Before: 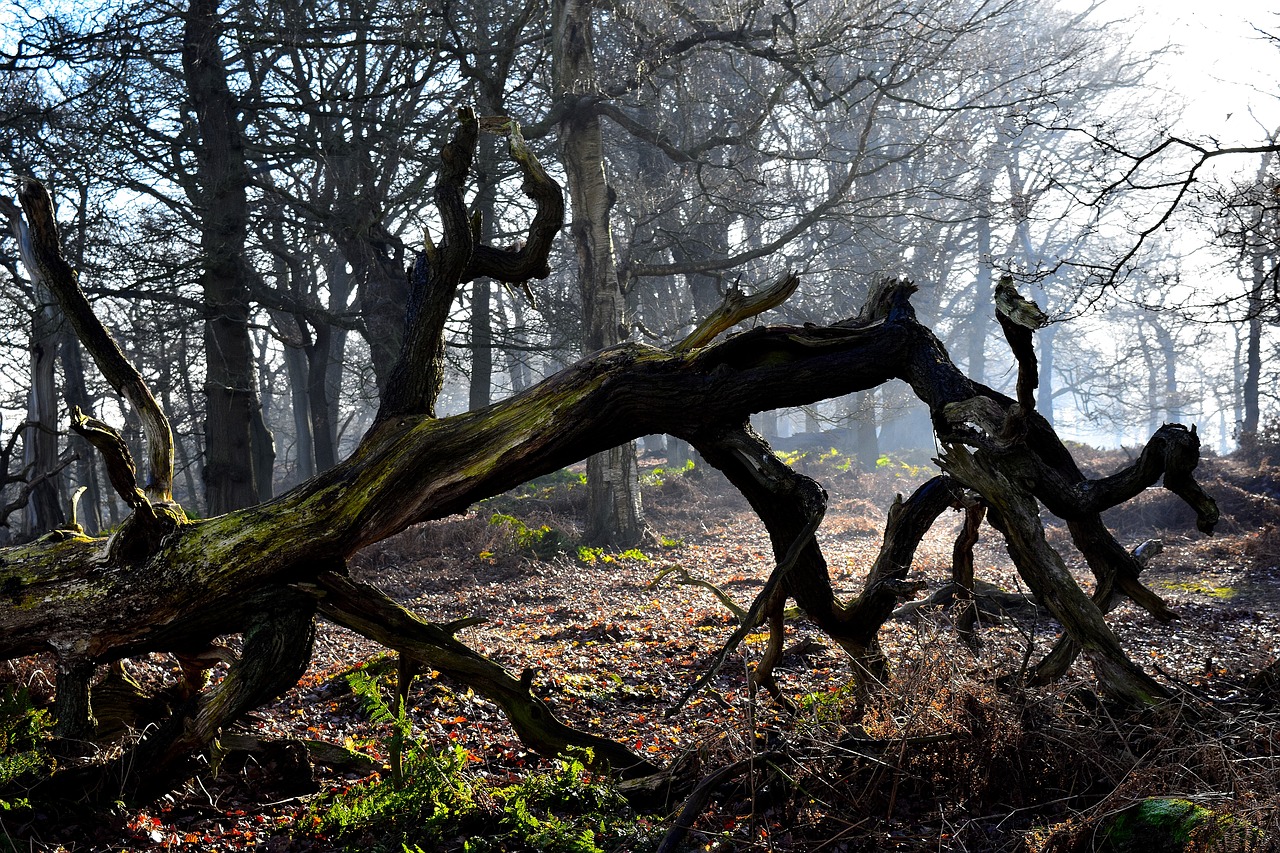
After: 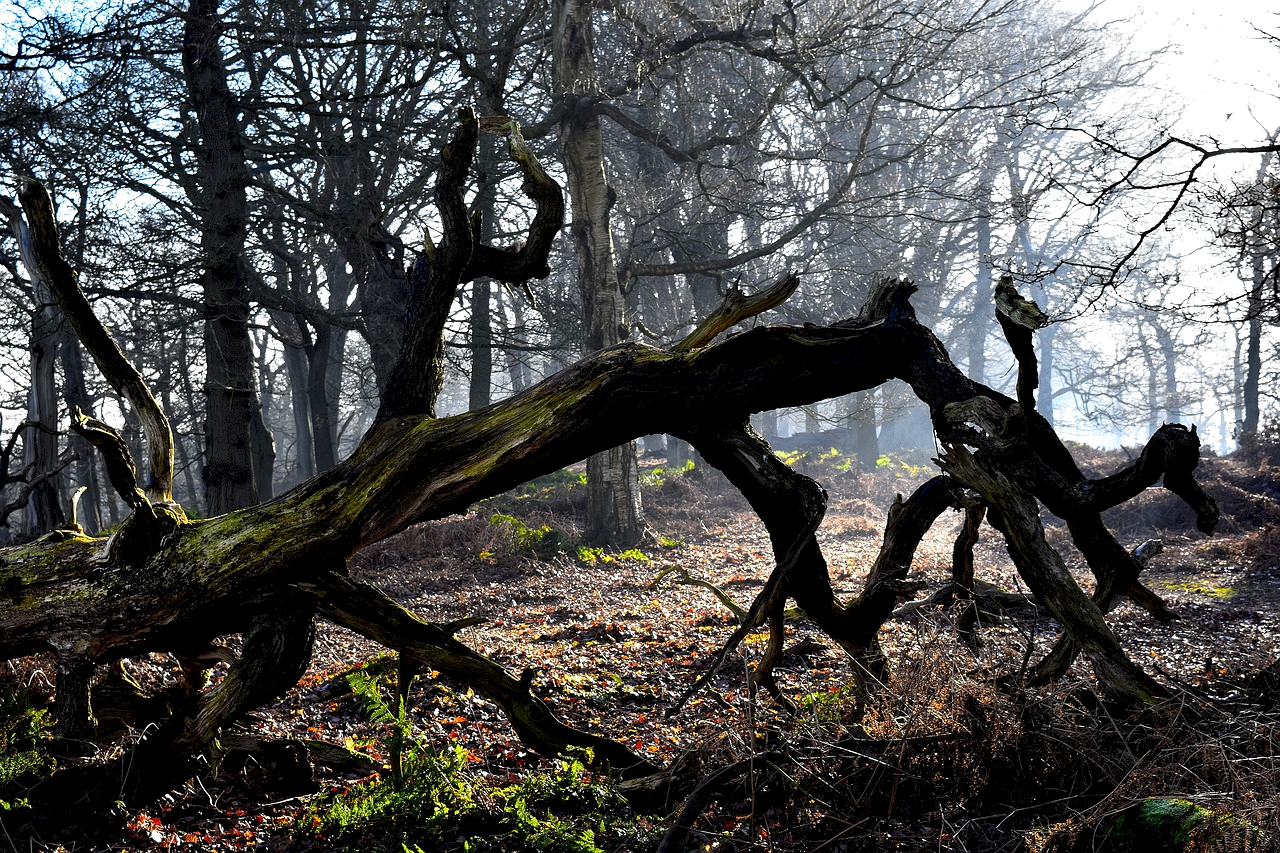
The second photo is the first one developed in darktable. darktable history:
base curve: curves: ch0 [(0, 0) (0.291, 0.288) (0.63, 0.707) (1, 1)]
exposure: exposure -0.019 EV
highlight reconstruction: method clip highlights, clipping threshold 0
local contrast: highlights 103%, shadows 113%, detail 158%, midtone range 0.143
